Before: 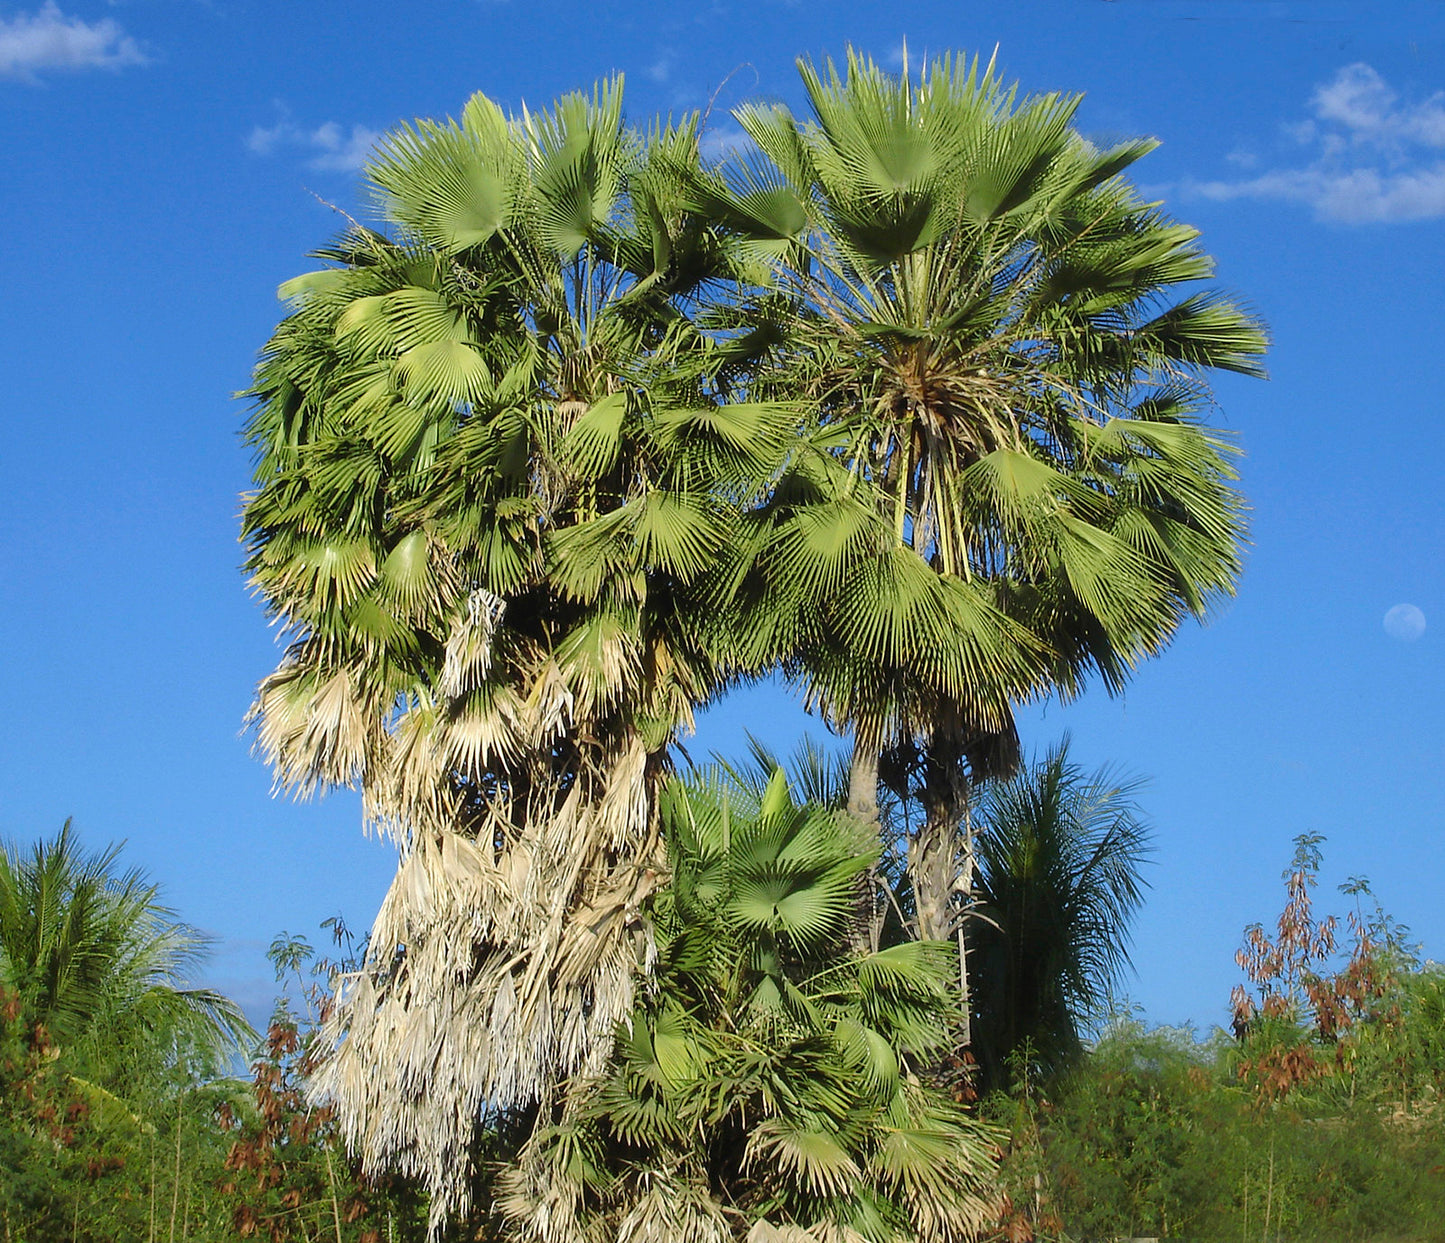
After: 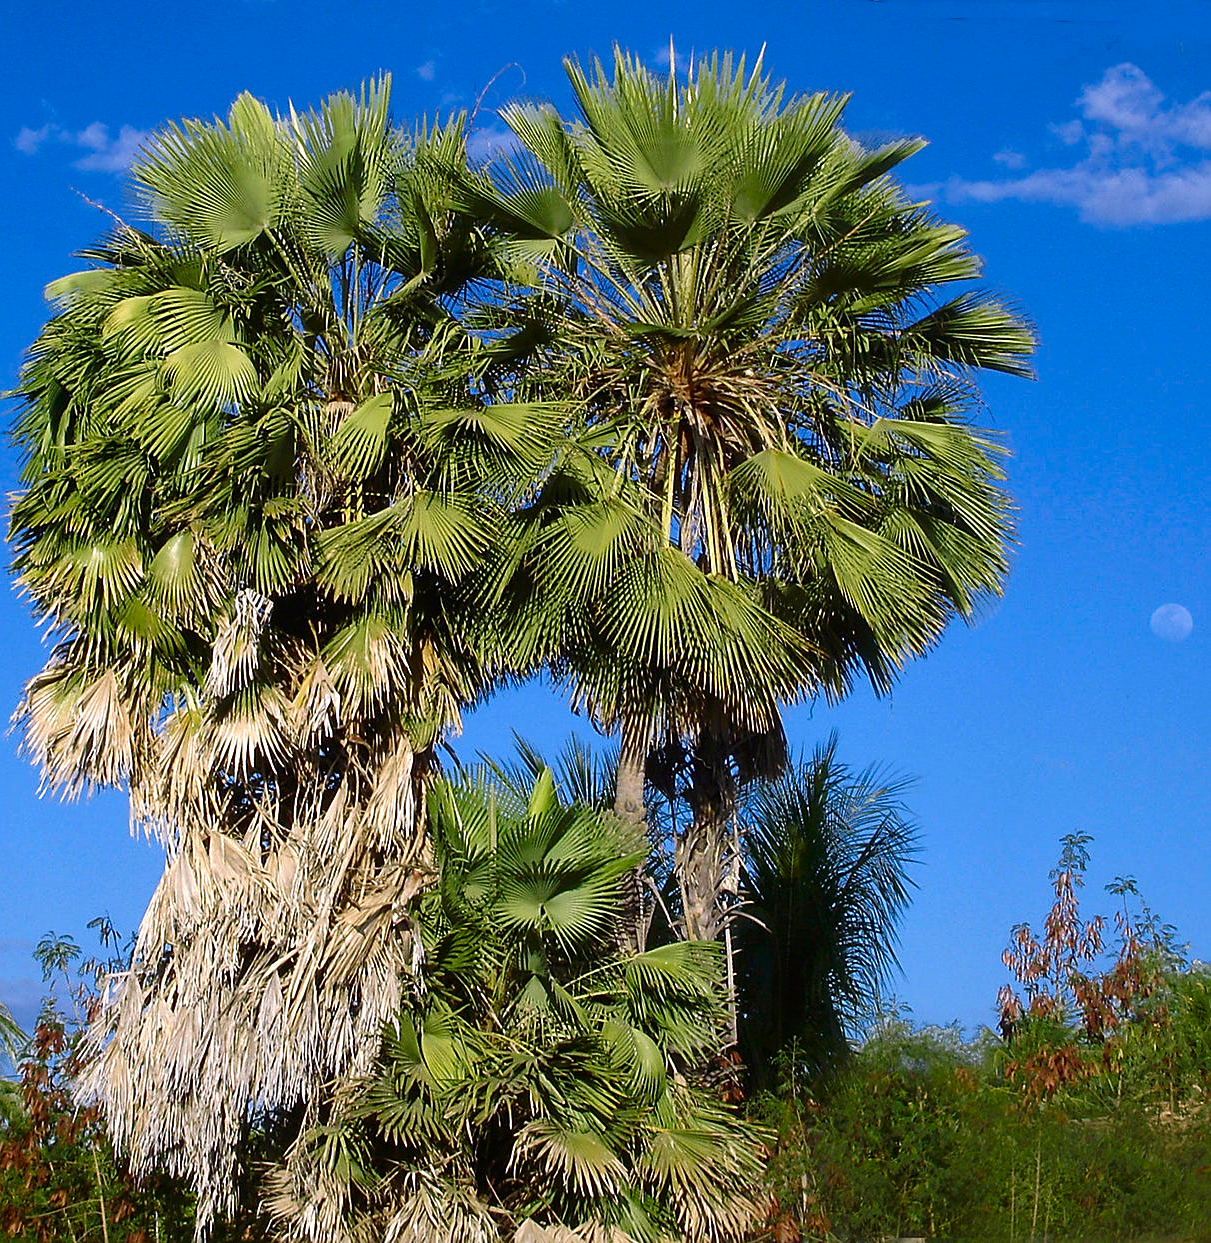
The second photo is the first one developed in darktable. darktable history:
crop: left 16.145%
contrast brightness saturation: contrast 0.07, brightness -0.14, saturation 0.11
tone equalizer: on, module defaults
rotate and perspective: automatic cropping original format, crop left 0, crop top 0
white balance: red 1.05, blue 1.072
sharpen: on, module defaults
